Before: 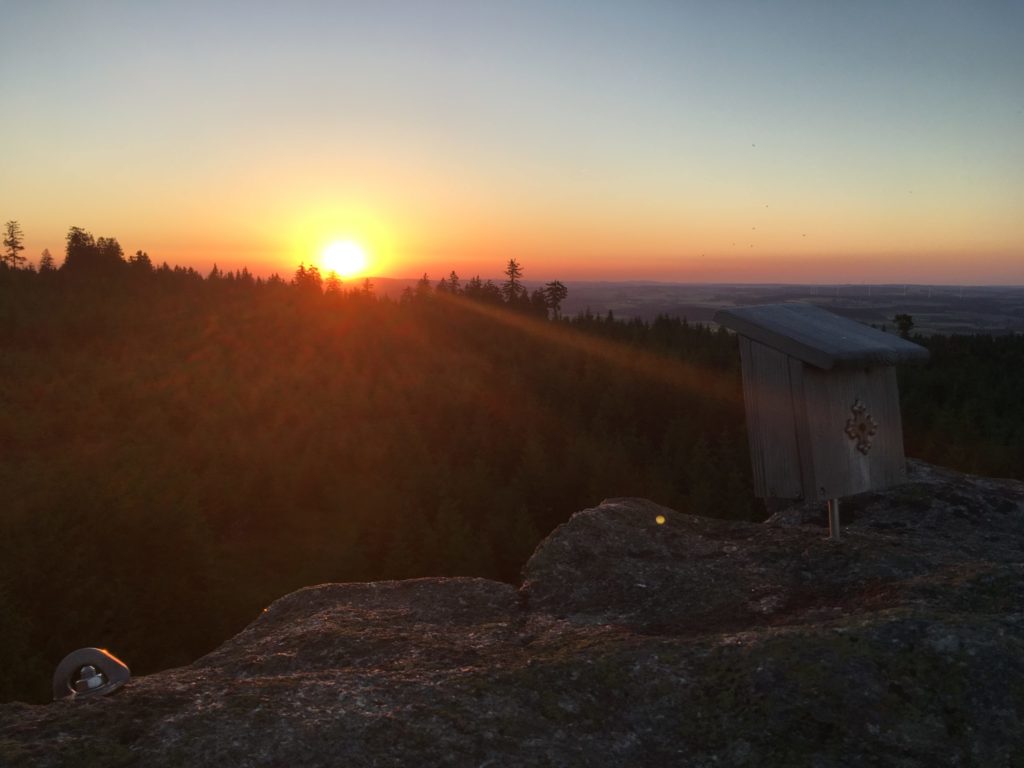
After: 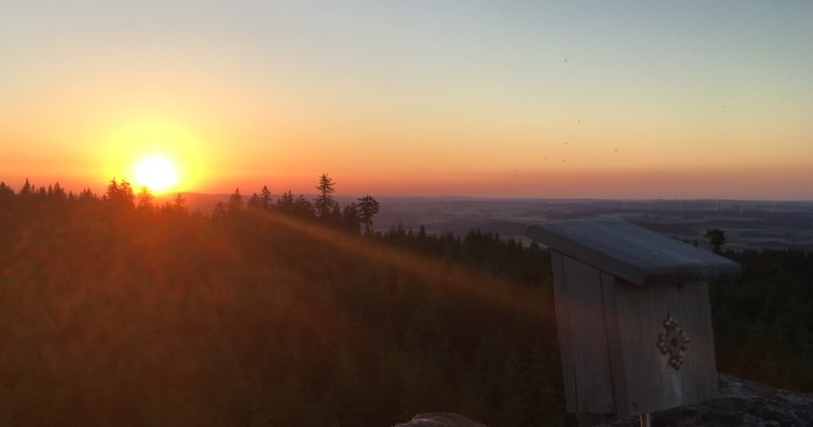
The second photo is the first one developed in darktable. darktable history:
tone equalizer: on, module defaults
crop: left 18.38%, top 11.092%, right 2.134%, bottom 33.217%
